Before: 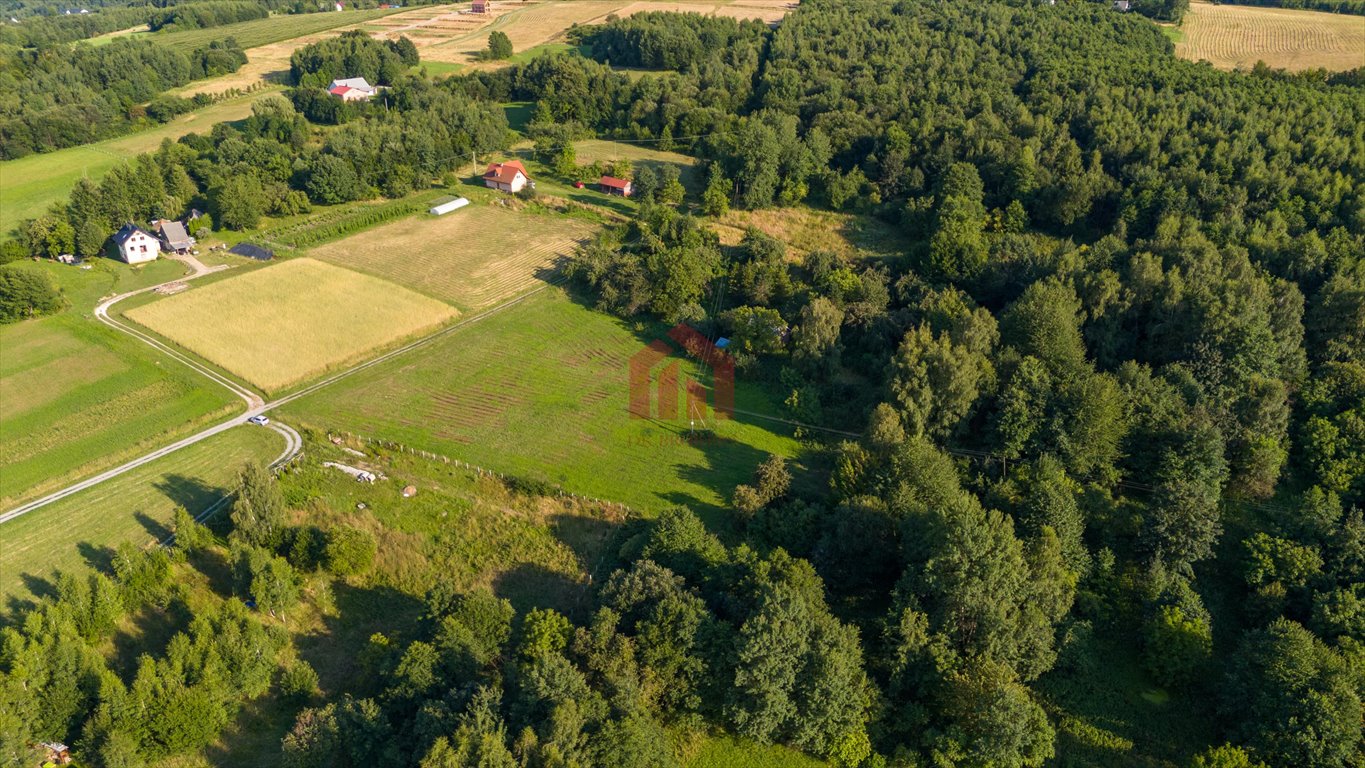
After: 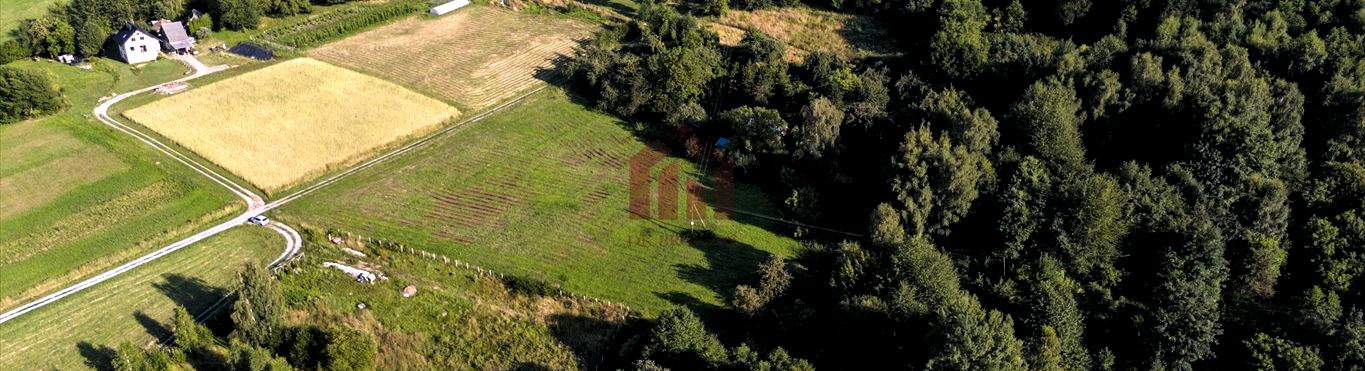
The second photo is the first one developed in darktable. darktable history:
crop and rotate: top 26.056%, bottom 25.543%
levels: levels [0.129, 0.519, 0.867]
color calibration: output R [0.999, 0.026, -0.11, 0], output G [-0.019, 1.037, -0.099, 0], output B [0.022, -0.023, 0.902, 0], illuminant custom, x 0.367, y 0.392, temperature 4437.75 K, clip negative RGB from gamut false
local contrast: mode bilateral grid, contrast 20, coarseness 50, detail 130%, midtone range 0.2
